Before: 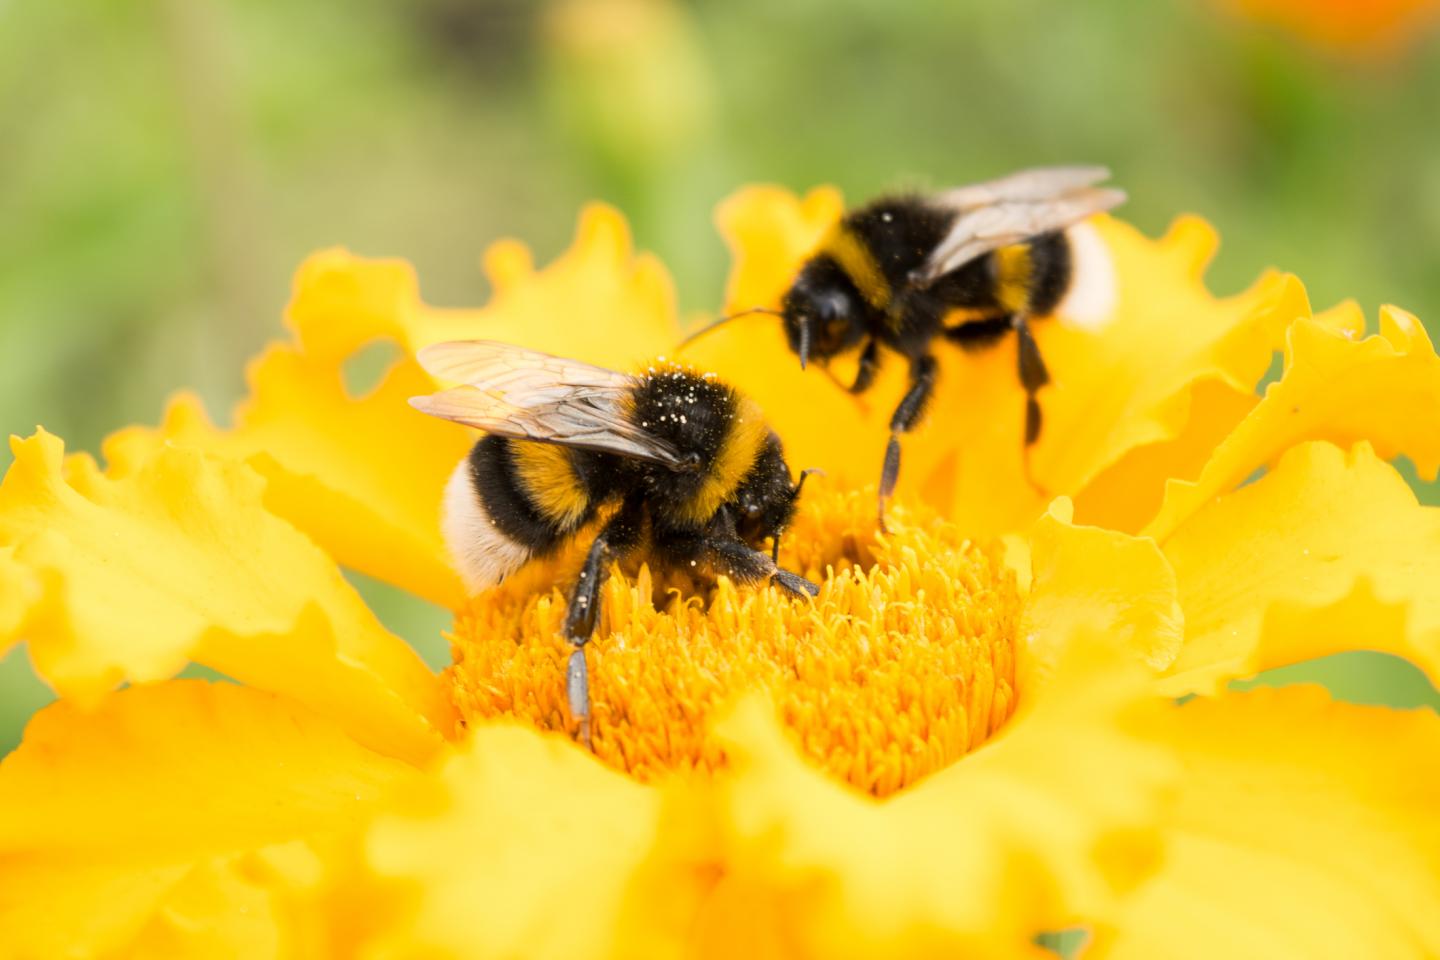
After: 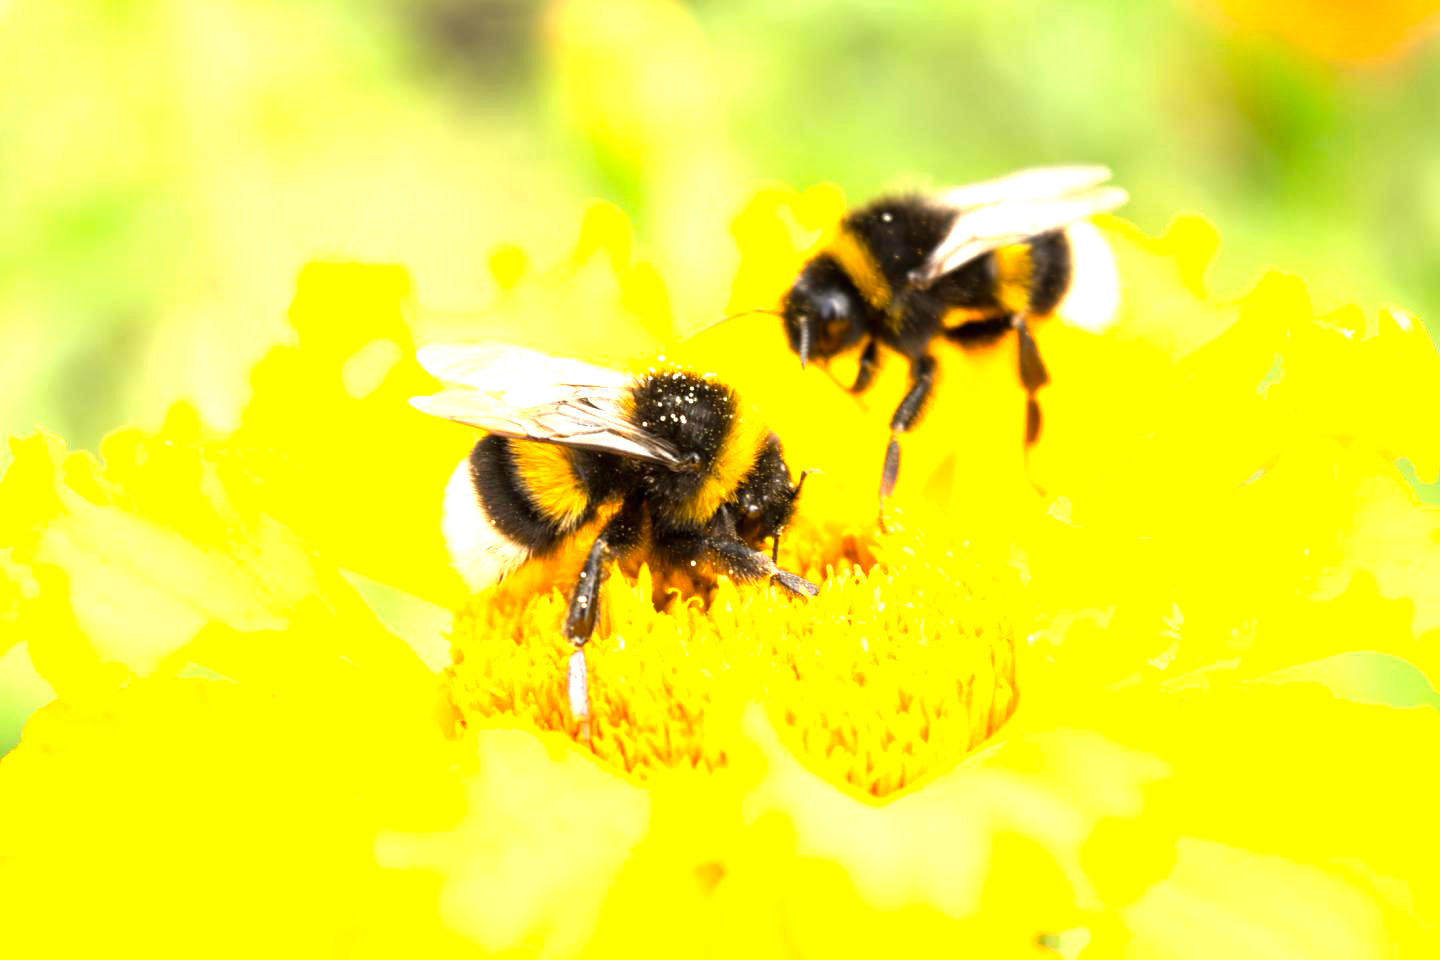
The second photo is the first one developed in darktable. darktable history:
white balance: emerald 1
exposure: black level correction 0, exposure 1.1 EV, compensate exposure bias true, compensate highlight preservation false
color balance: contrast 8.5%, output saturation 105%
